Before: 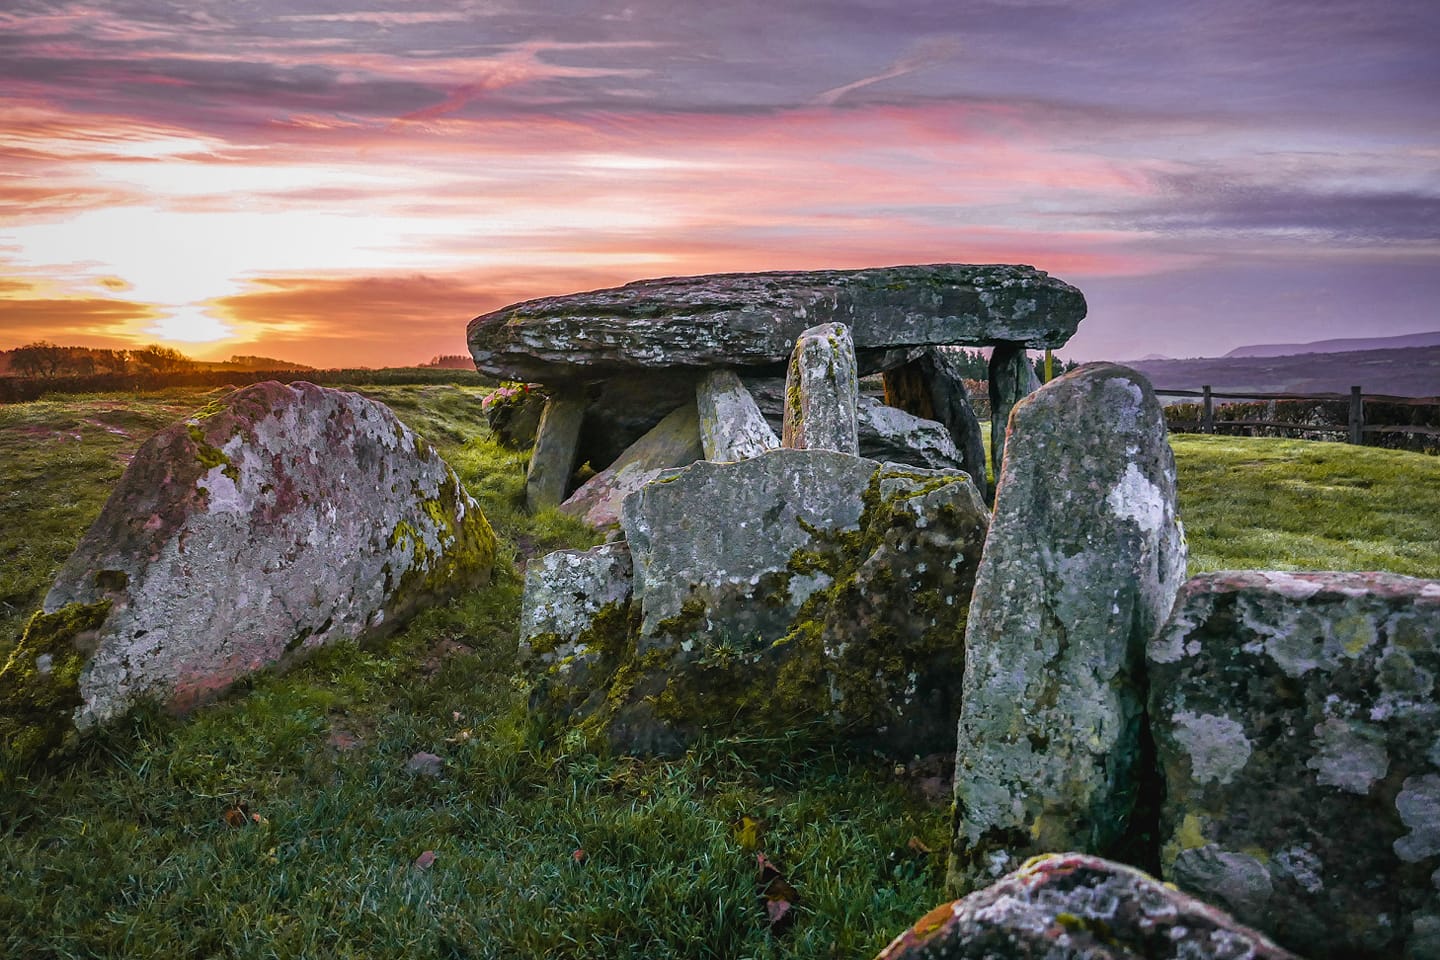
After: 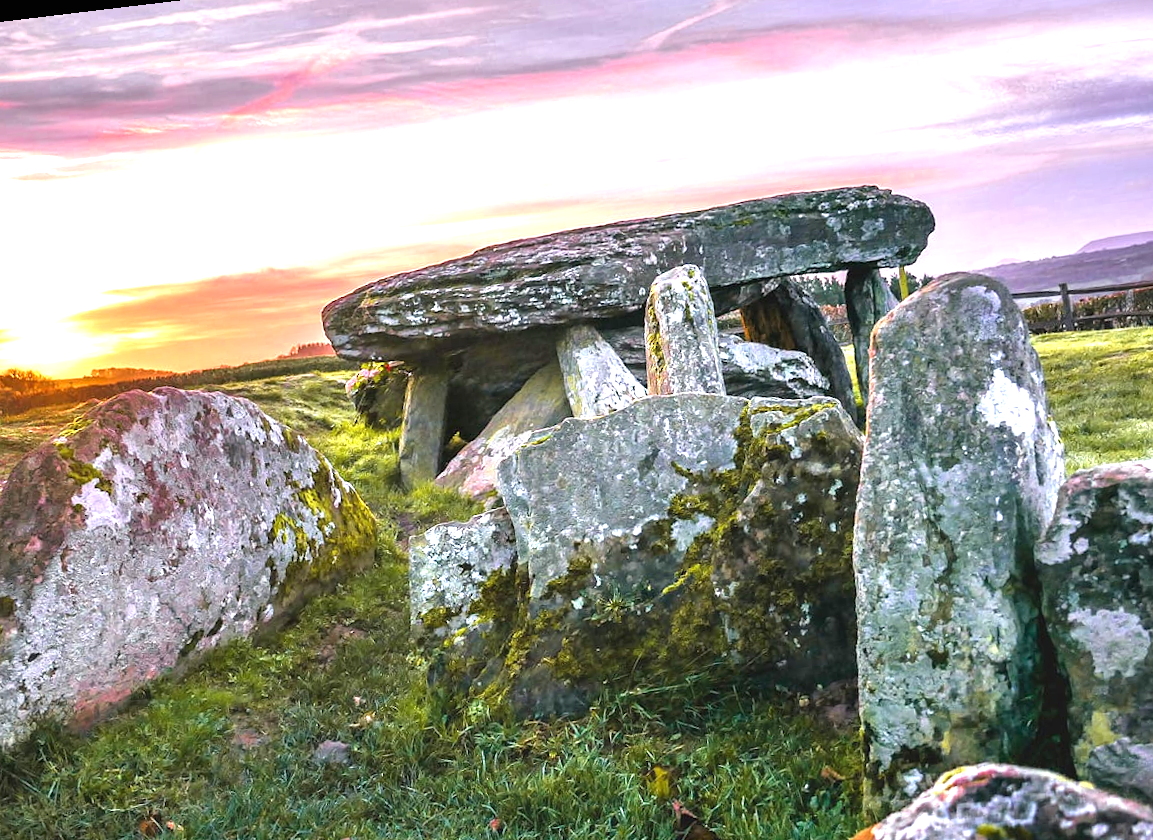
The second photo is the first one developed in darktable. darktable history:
crop and rotate: left 11.831%, top 11.346%, right 13.429%, bottom 13.899%
exposure: black level correction 0, exposure 1.388 EV, compensate exposure bias true, compensate highlight preservation false
rotate and perspective: rotation -6.83°, automatic cropping off
